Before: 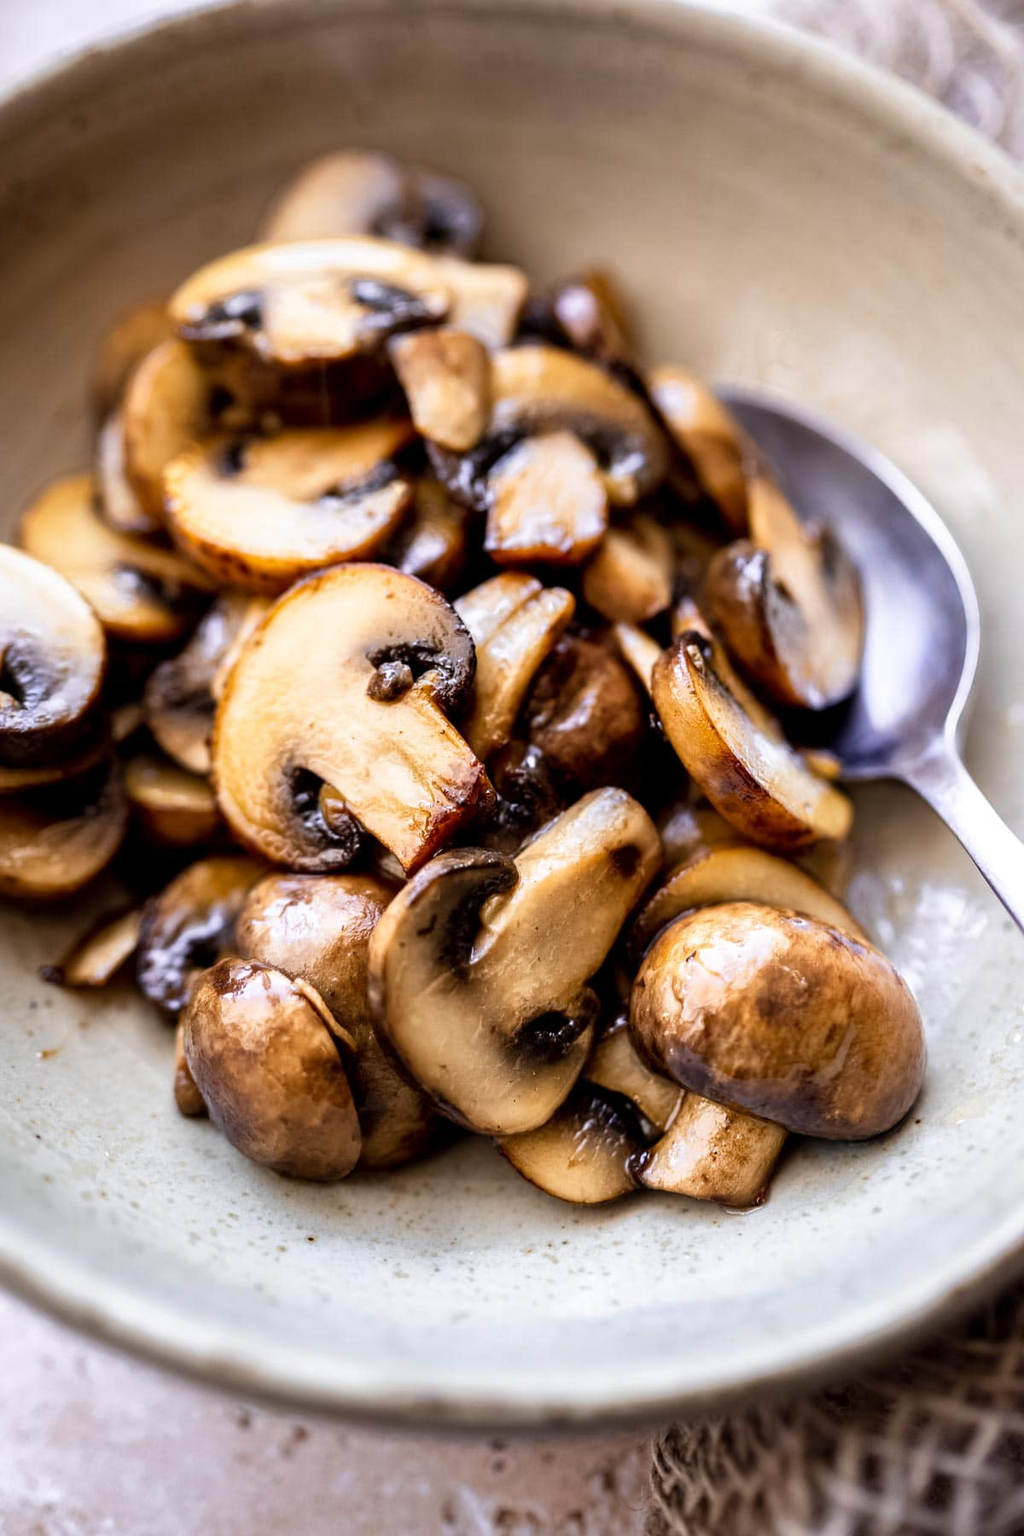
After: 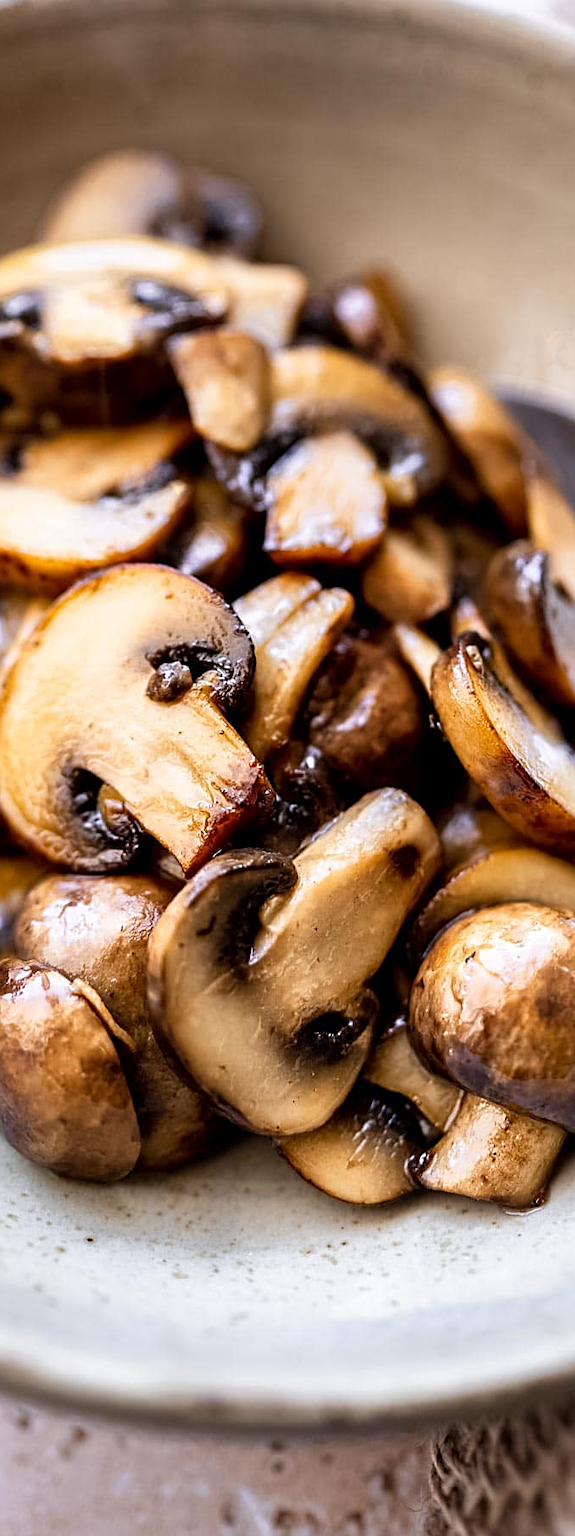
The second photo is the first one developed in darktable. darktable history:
crop: left 21.647%, right 22.108%, bottom 0.01%
sharpen: on, module defaults
